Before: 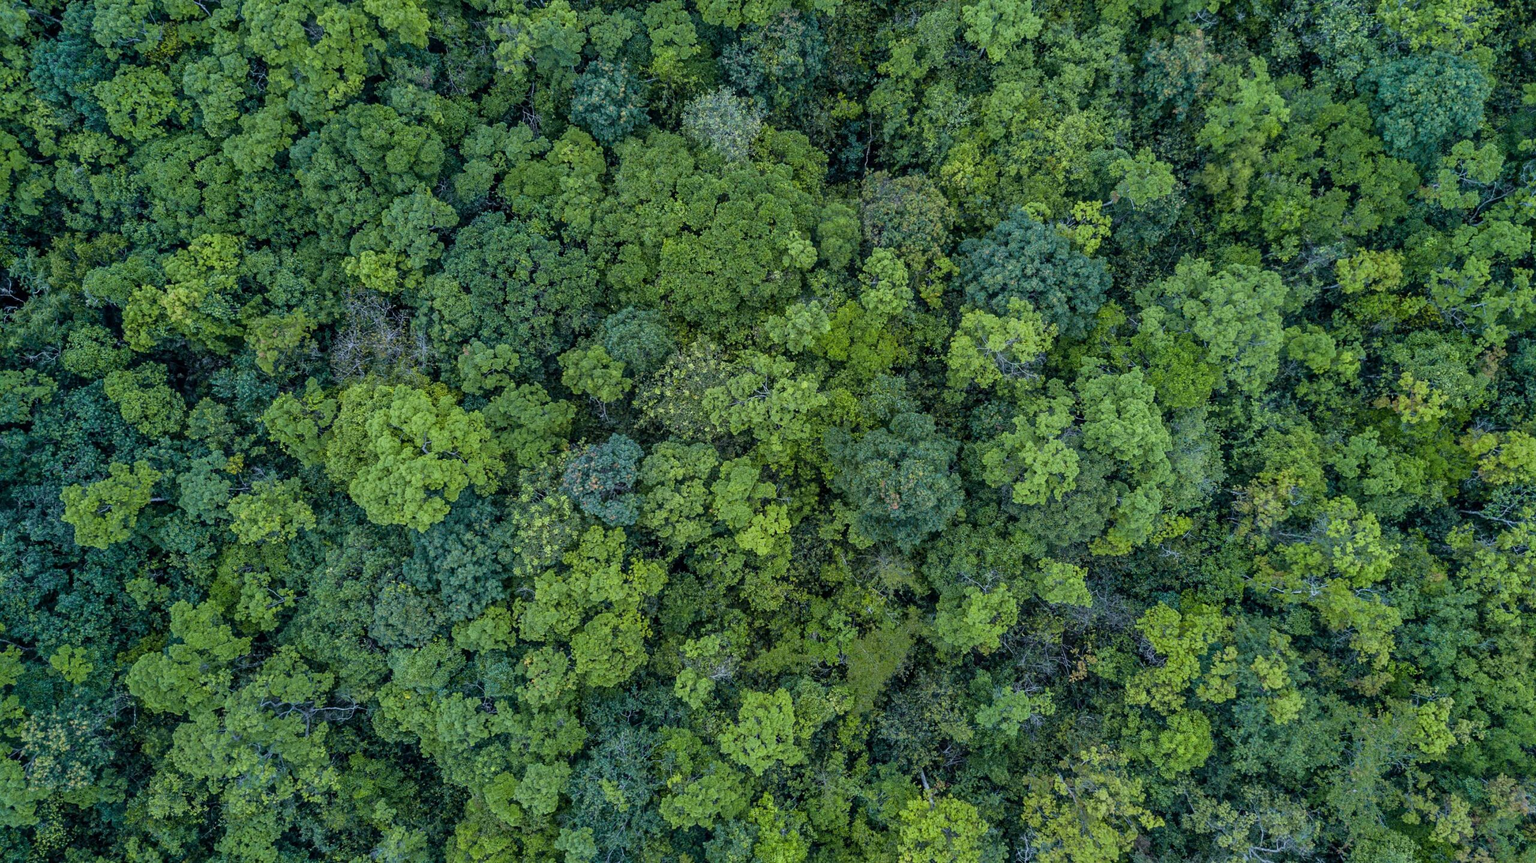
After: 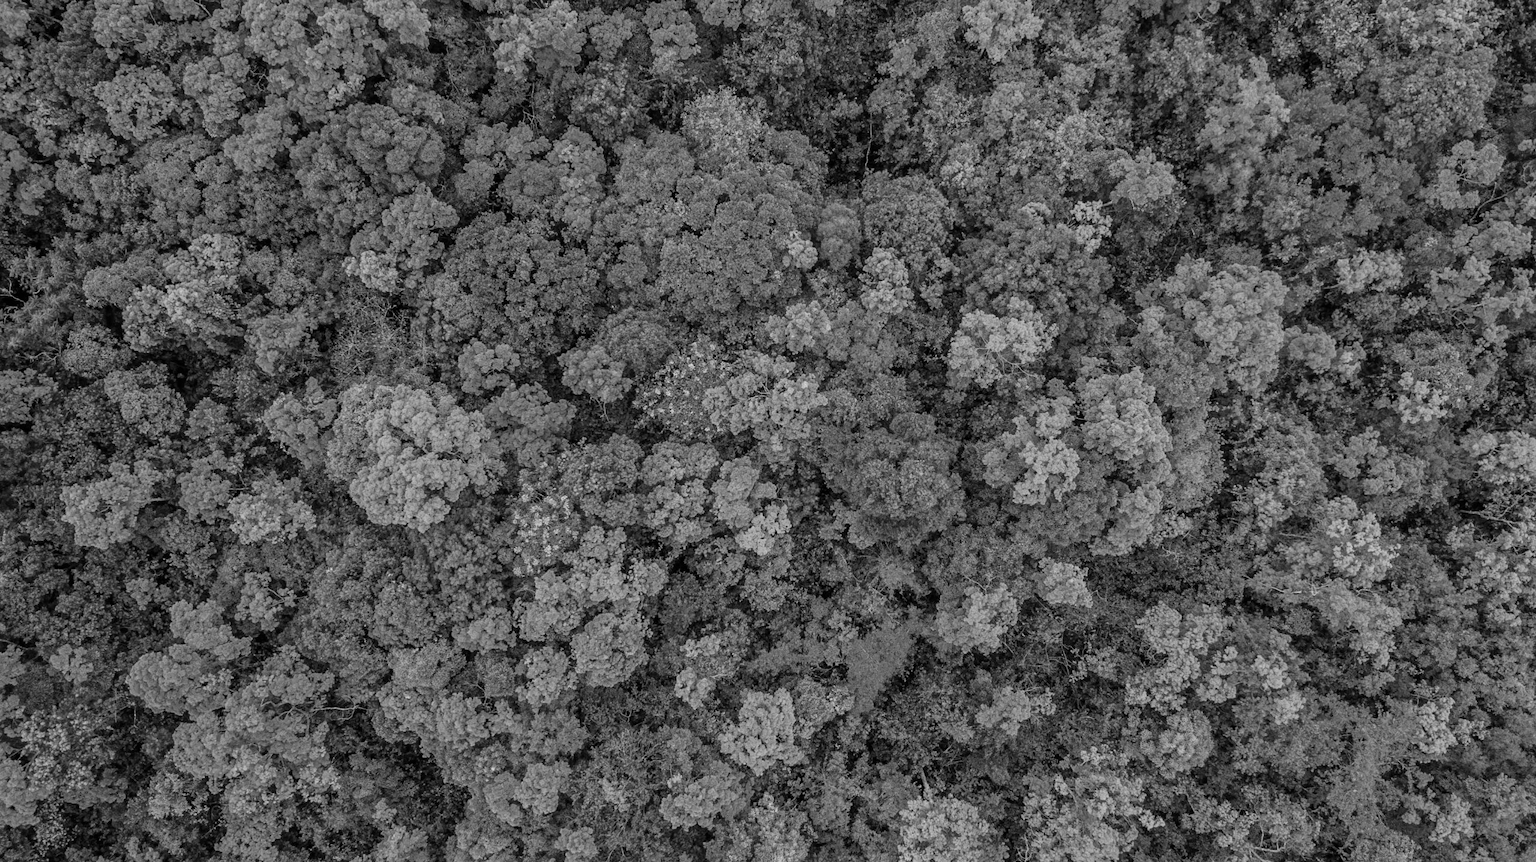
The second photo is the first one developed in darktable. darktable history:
white balance: red 0.978, blue 0.999
monochrome: on, module defaults
